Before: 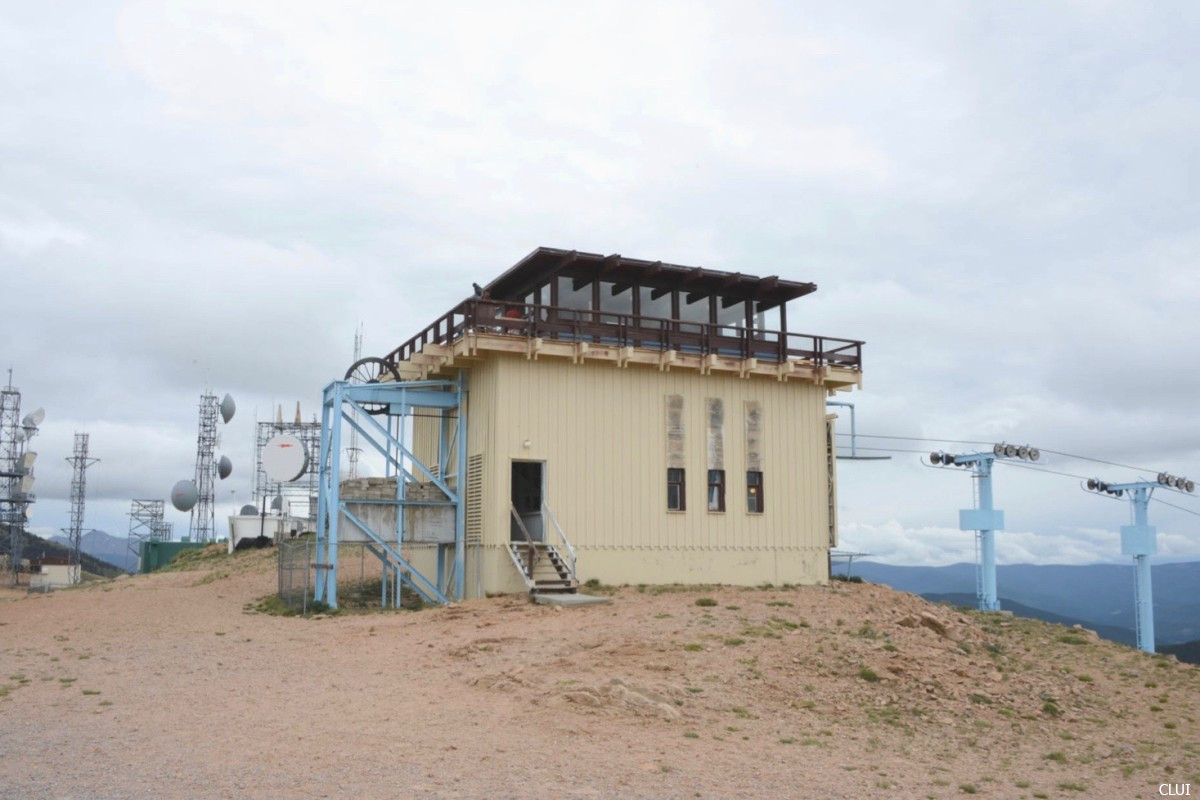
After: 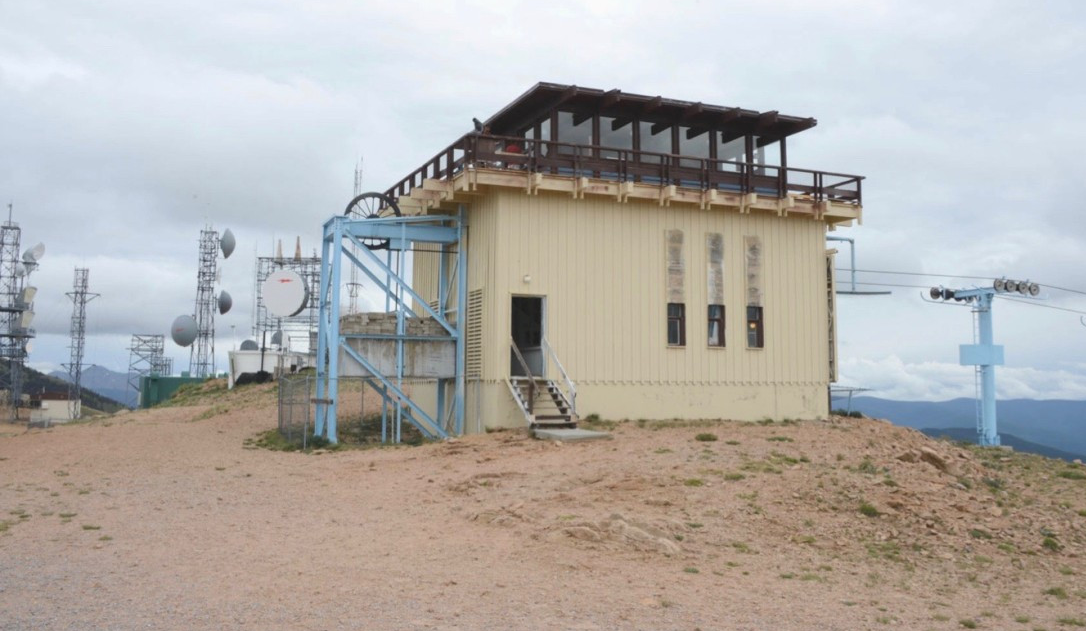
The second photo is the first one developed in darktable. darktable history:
crop: top 20.738%, right 9.418%, bottom 0.338%
